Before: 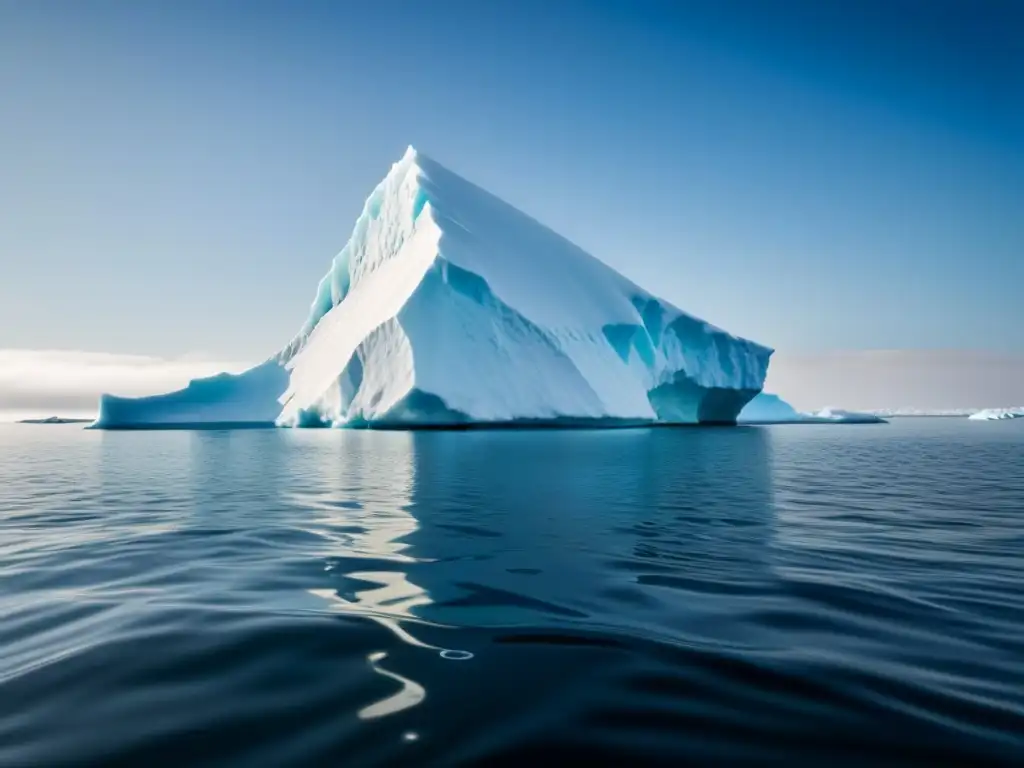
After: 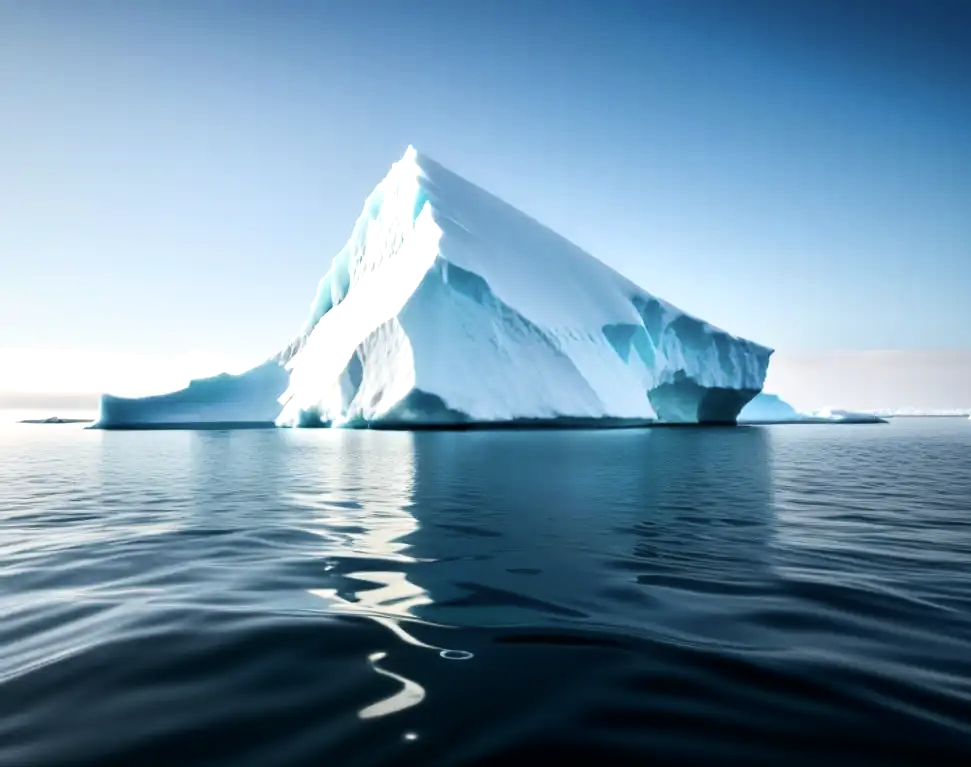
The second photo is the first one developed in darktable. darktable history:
crop and rotate: left 0%, right 5.09%
tone equalizer: -8 EV -0.448 EV, -7 EV -0.386 EV, -6 EV -0.315 EV, -5 EV -0.231 EV, -3 EV 0.244 EV, -2 EV 0.31 EV, -1 EV 0.393 EV, +0 EV 0.435 EV, smoothing diameter 2.08%, edges refinement/feathering 22.82, mask exposure compensation -1.57 EV, filter diffusion 5
contrast brightness saturation: contrast 0.113, saturation -0.154
shadows and highlights: shadows -11.85, white point adjustment 3.9, highlights 27.38
